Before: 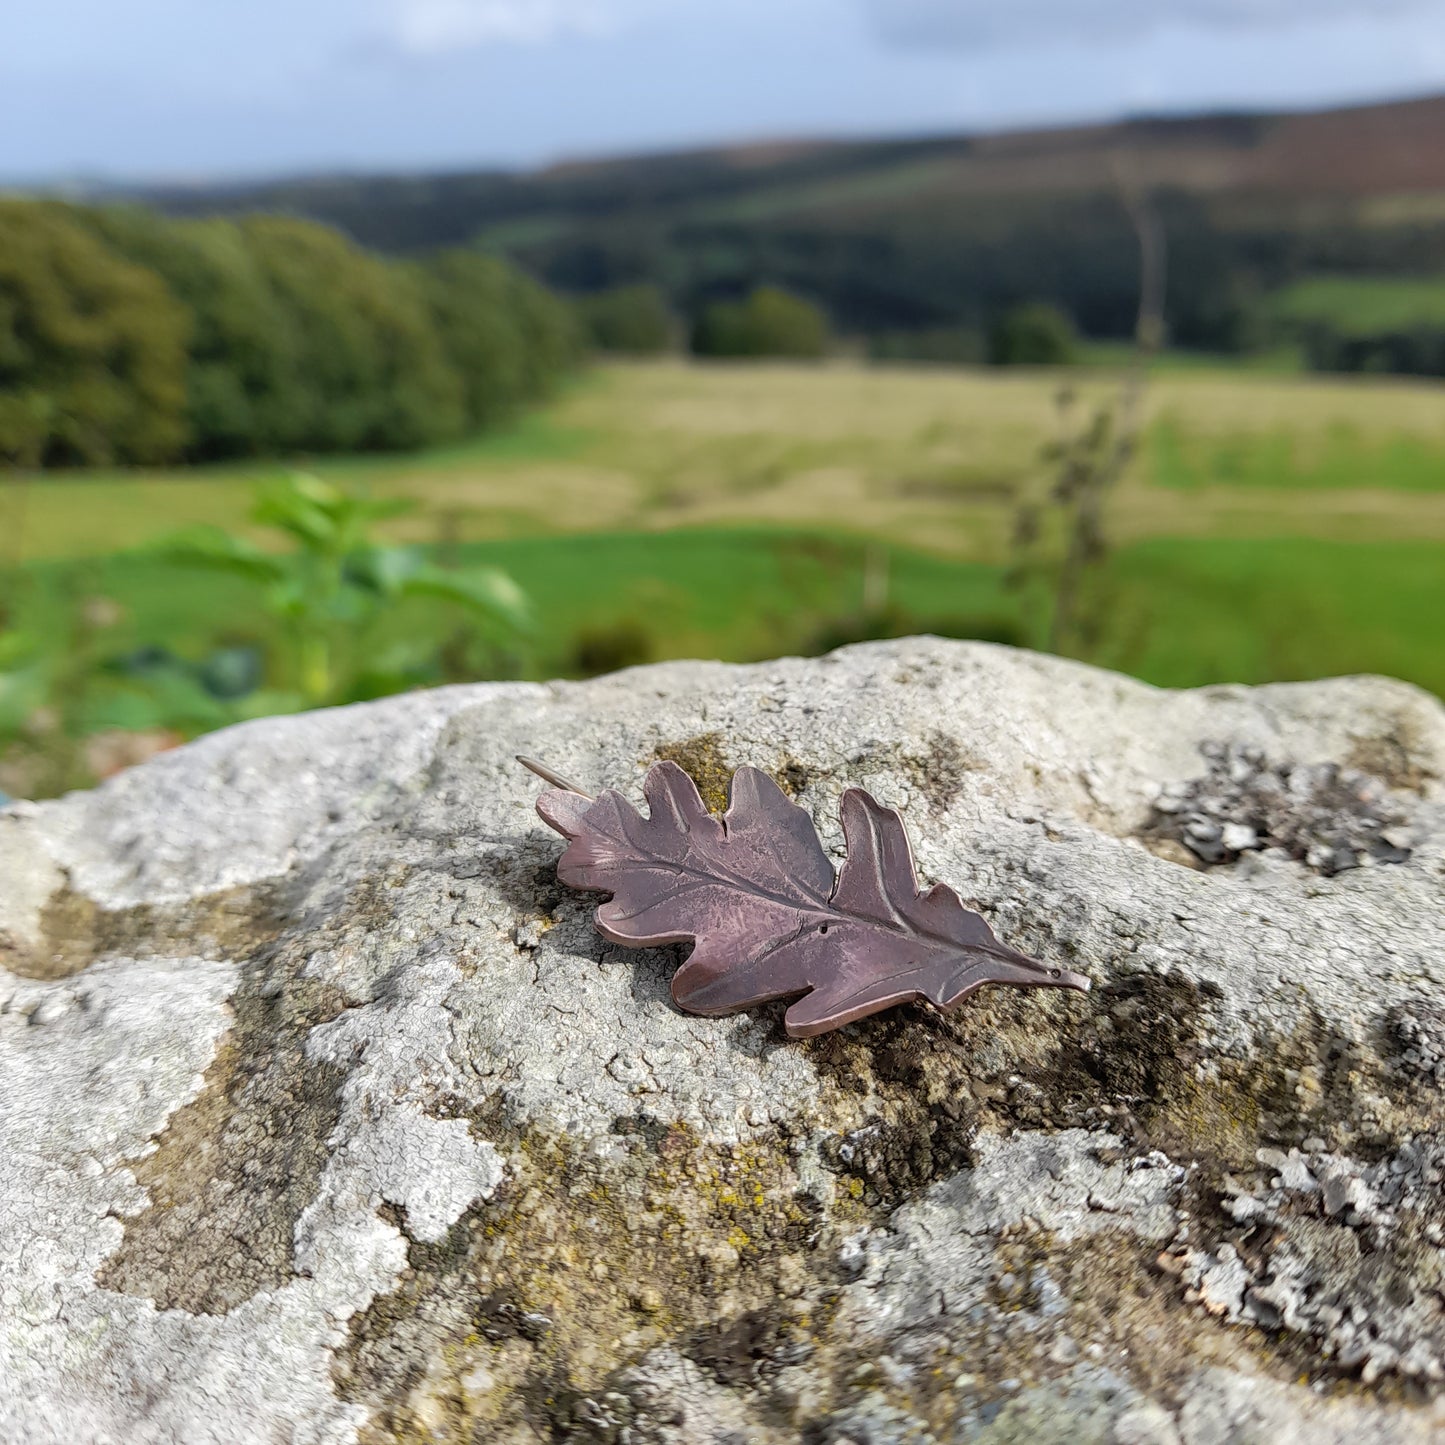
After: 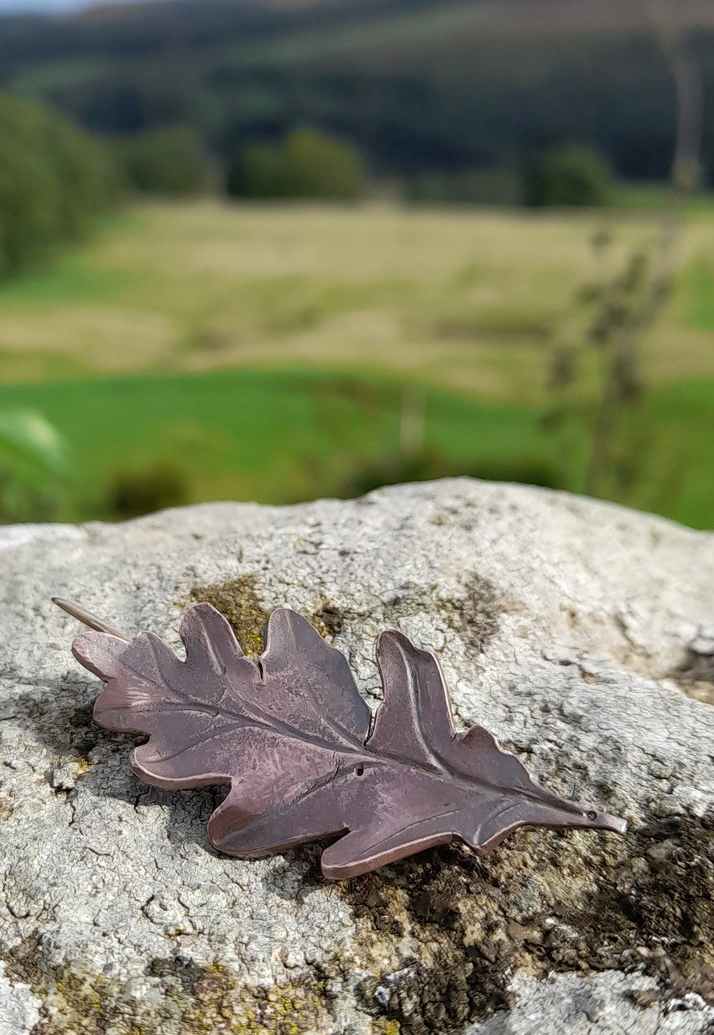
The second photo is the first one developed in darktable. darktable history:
crop: left 32.113%, top 10.983%, right 18.443%, bottom 17.322%
color zones: curves: ch0 [(0.068, 0.464) (0.25, 0.5) (0.48, 0.508) (0.75, 0.536) (0.886, 0.476) (0.967, 0.456)]; ch1 [(0.066, 0.456) (0.25, 0.5) (0.616, 0.508) (0.746, 0.56) (0.934, 0.444)]
